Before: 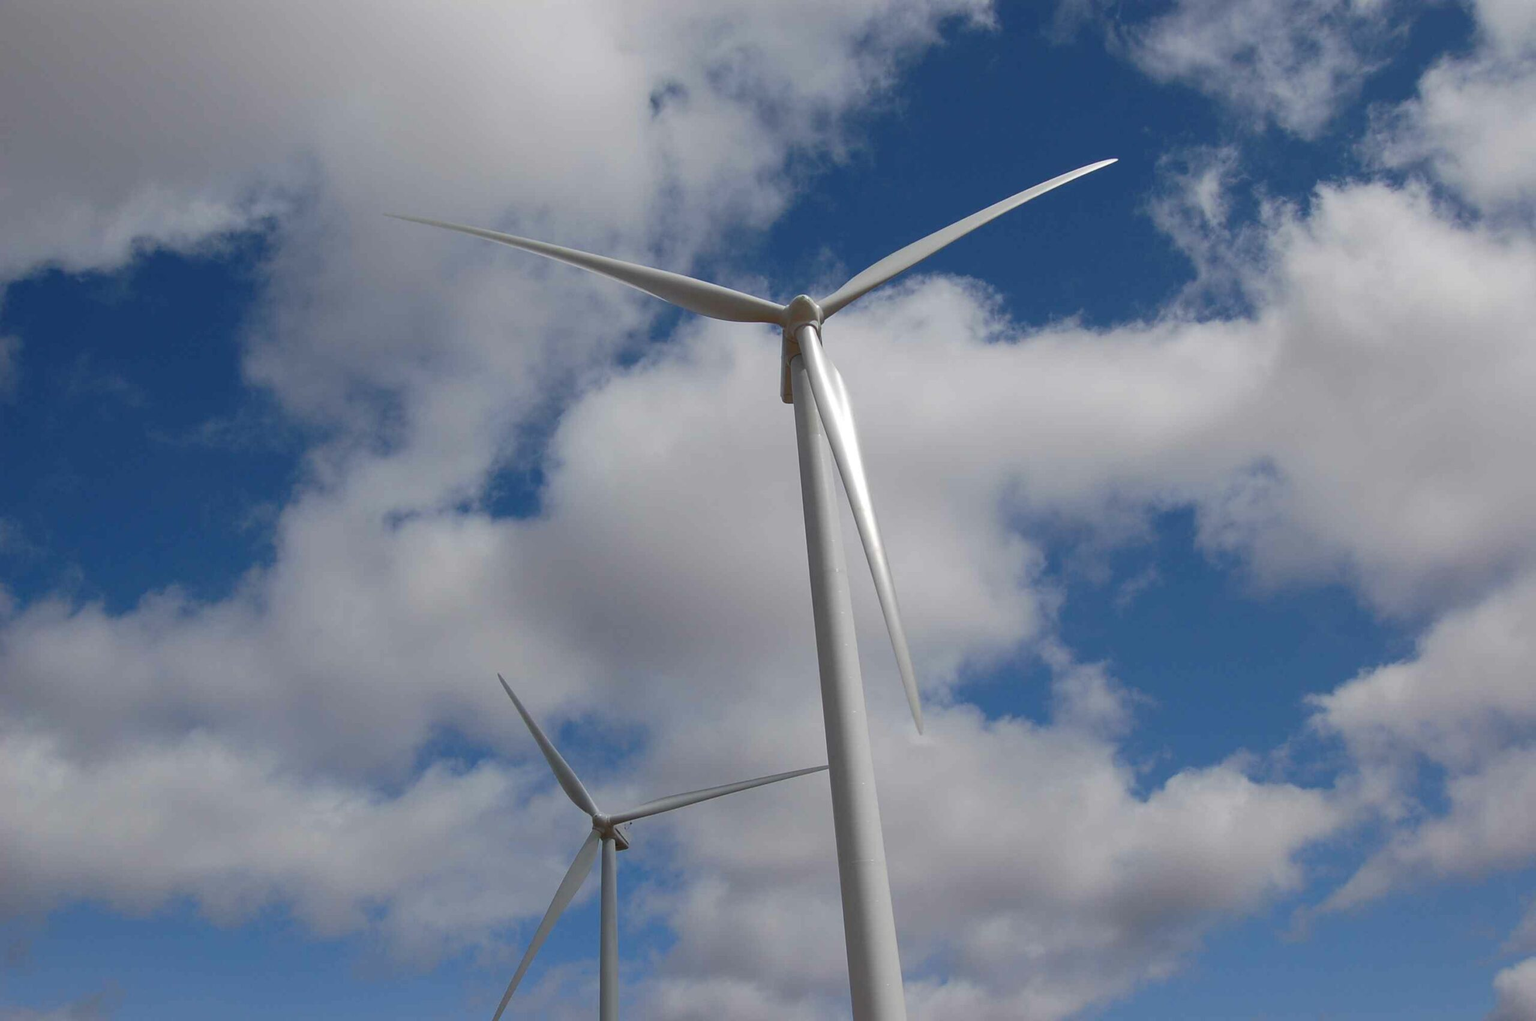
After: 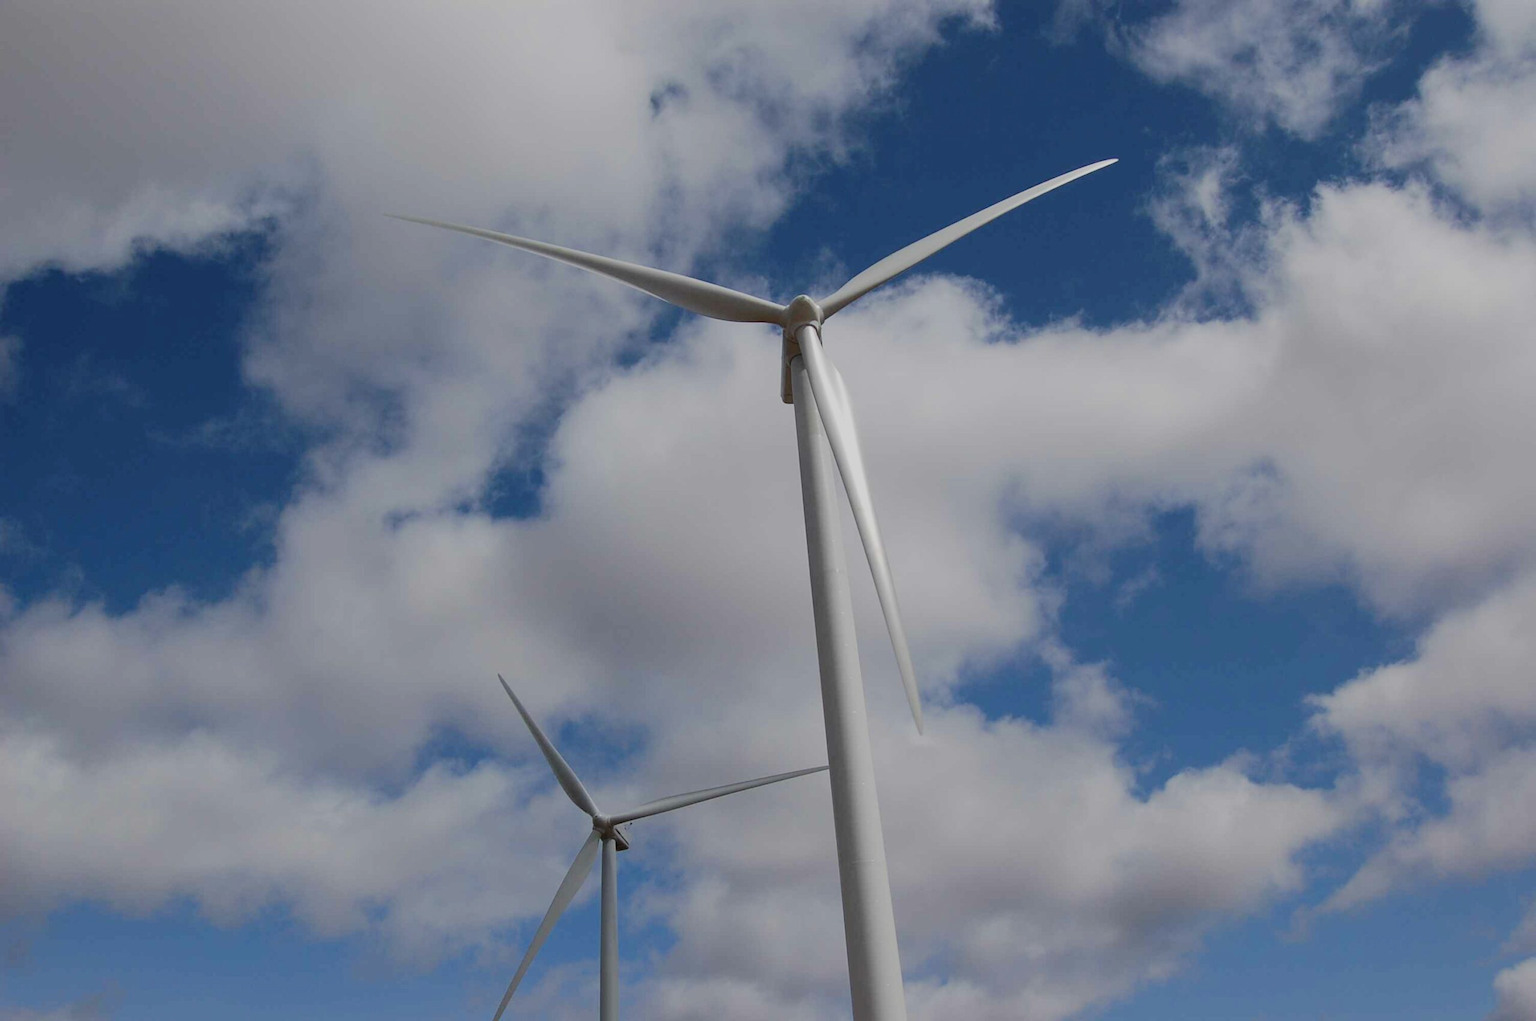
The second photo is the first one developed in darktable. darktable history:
filmic rgb: black relative exposure -9.29 EV, white relative exposure 6.73 EV, hardness 3.09, contrast 1.061
